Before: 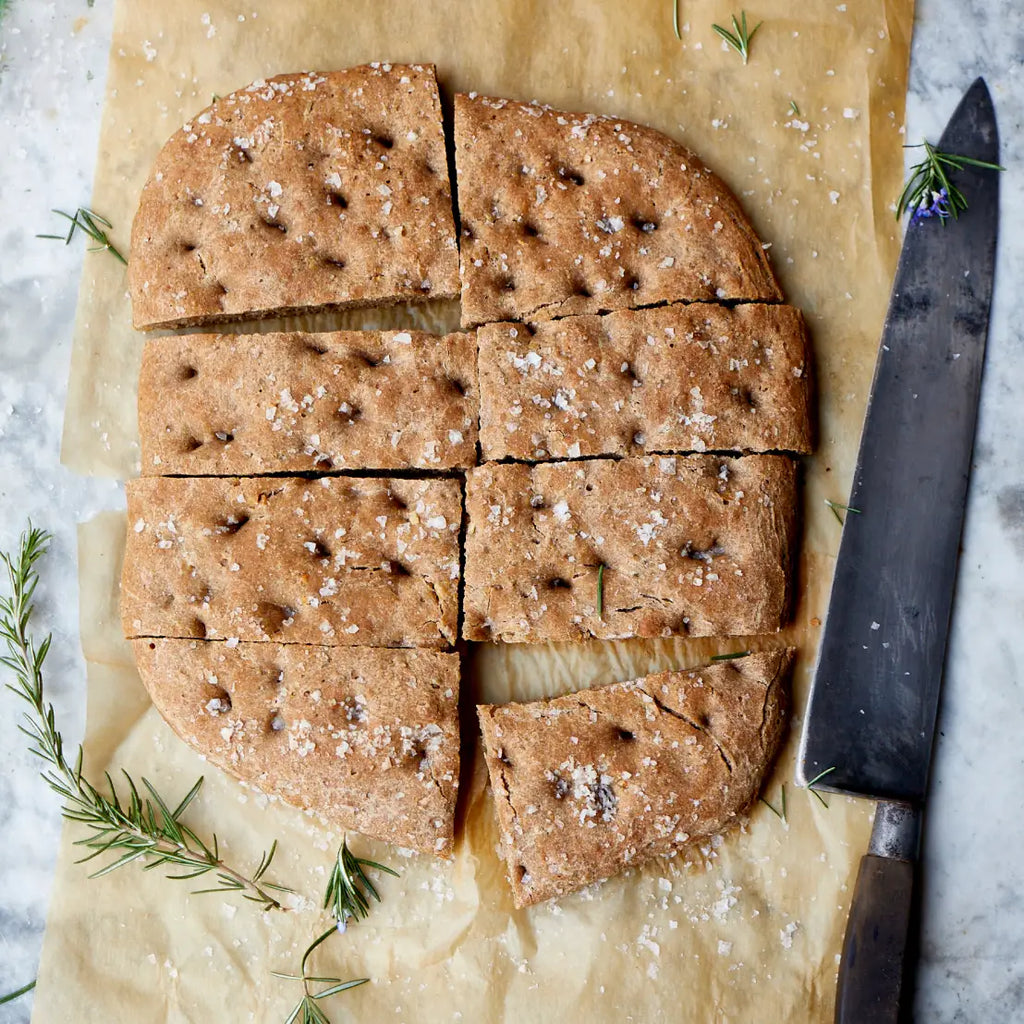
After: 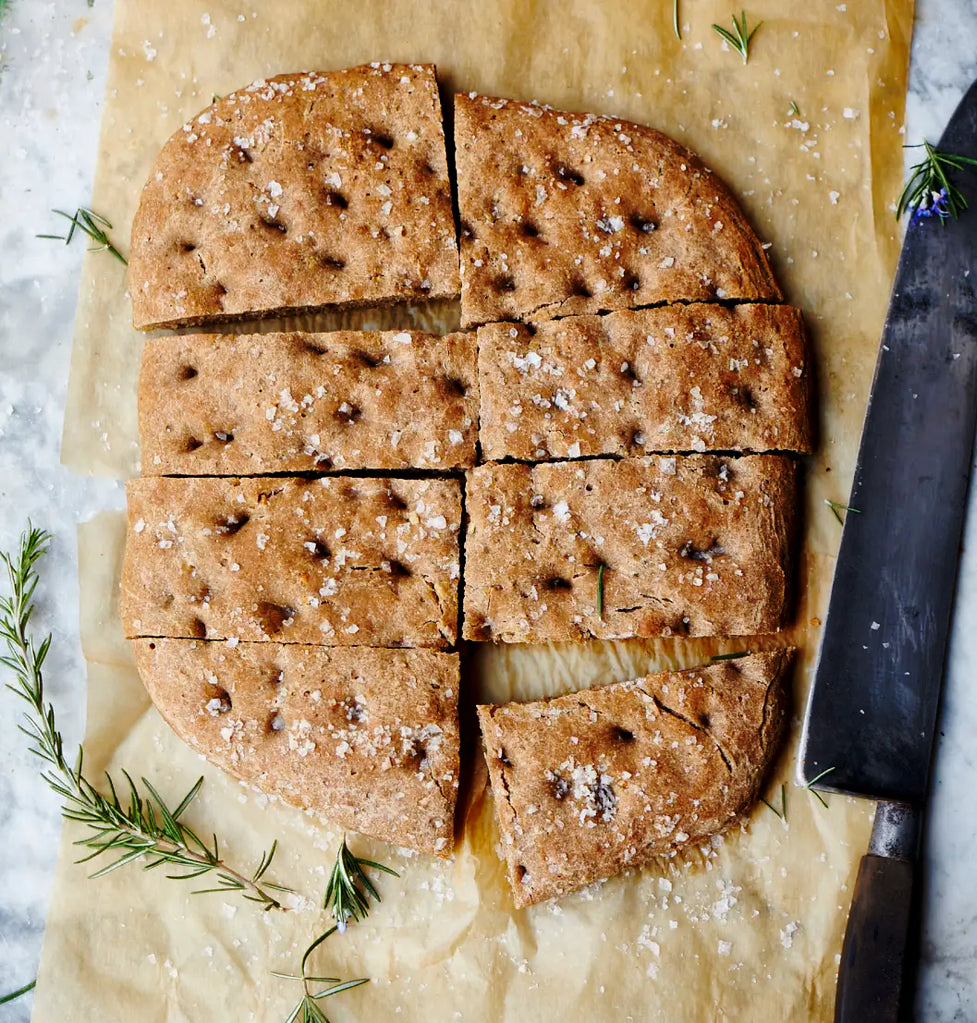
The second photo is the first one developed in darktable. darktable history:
base curve: curves: ch0 [(0, 0) (0.073, 0.04) (0.157, 0.139) (0.492, 0.492) (0.758, 0.758) (1, 1)], exposure shift 0.01, preserve colors none
crop: right 4.524%, bottom 0.037%
